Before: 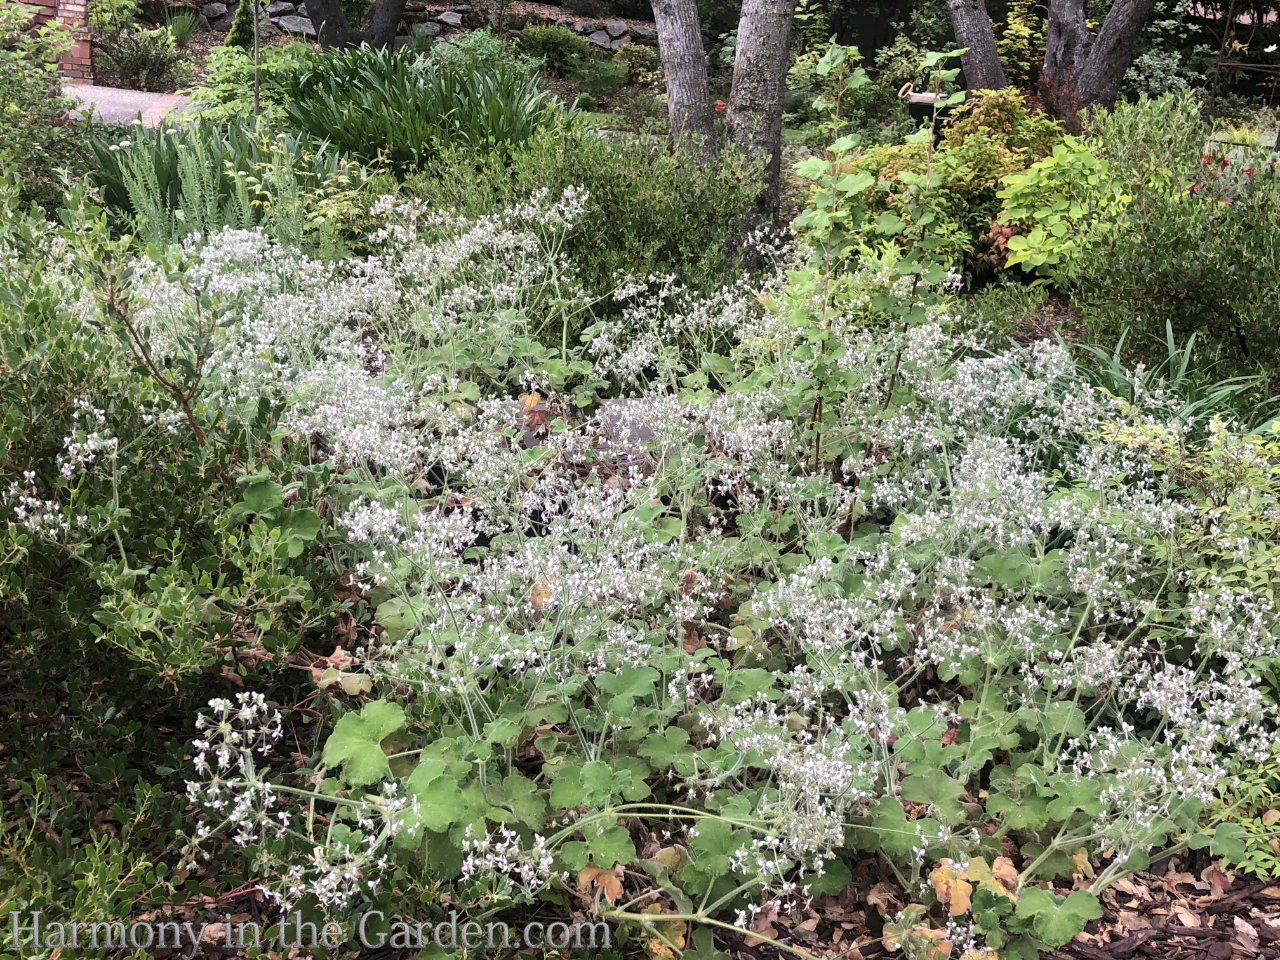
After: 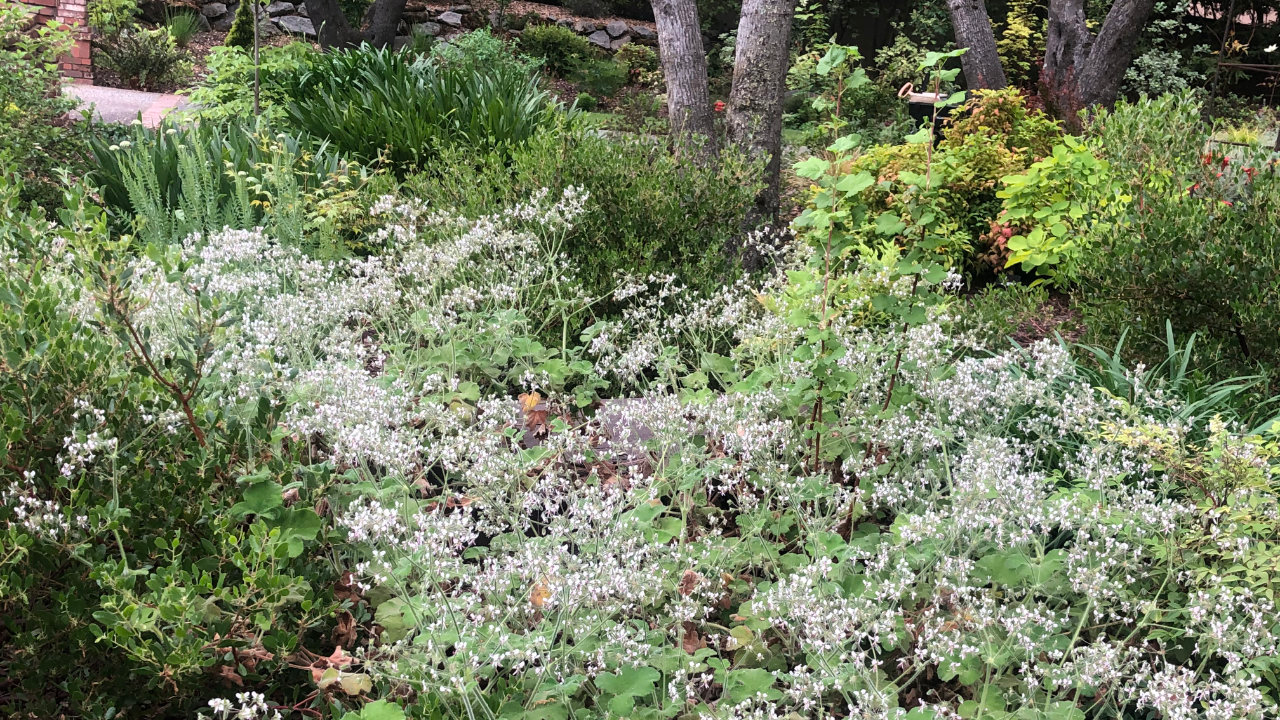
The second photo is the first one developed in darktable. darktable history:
crop: bottom 24.992%
